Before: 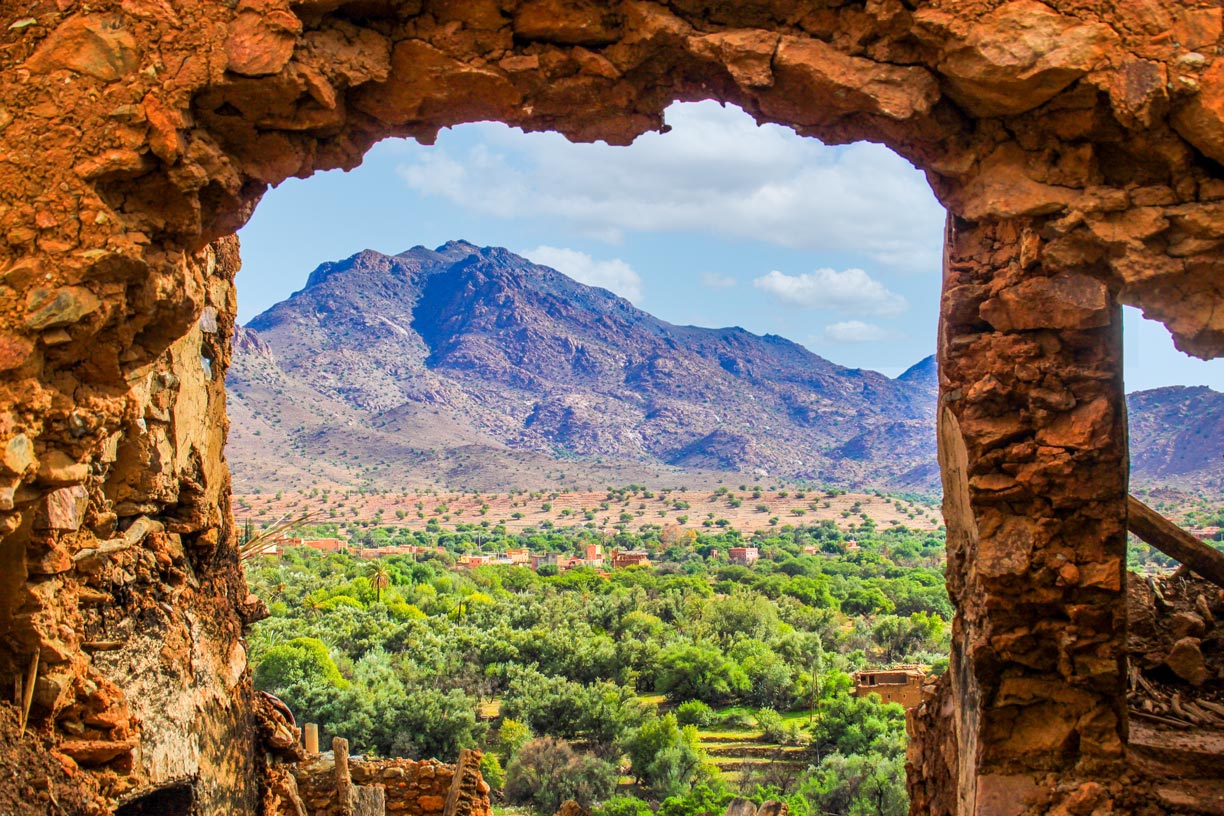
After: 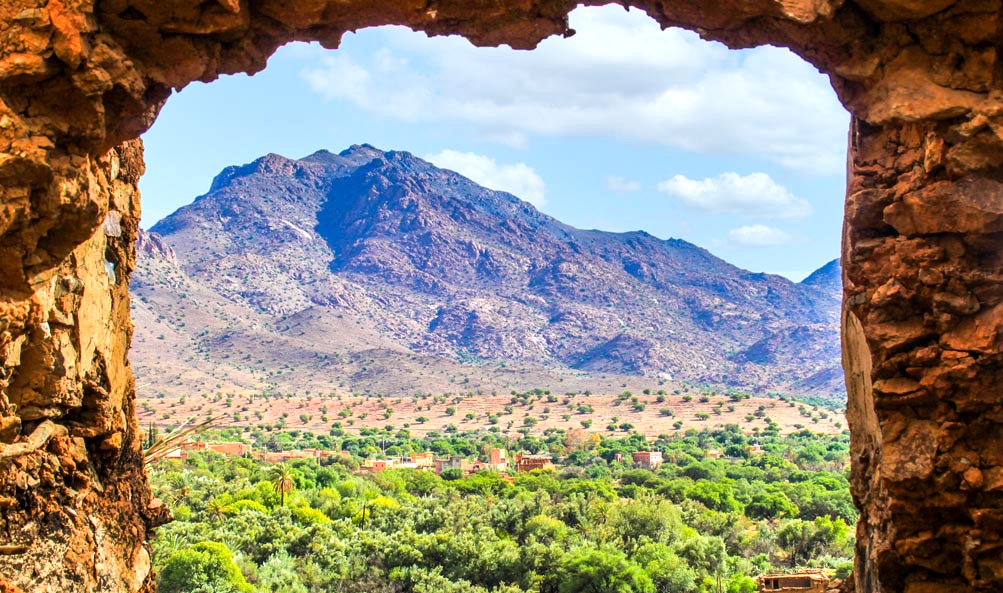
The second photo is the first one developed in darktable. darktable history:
tone equalizer: -8 EV -0.417 EV, -7 EV -0.389 EV, -6 EV -0.333 EV, -5 EV -0.222 EV, -3 EV 0.222 EV, -2 EV 0.333 EV, -1 EV 0.389 EV, +0 EV 0.417 EV, edges refinement/feathering 500, mask exposure compensation -1.57 EV, preserve details no
crop: left 7.856%, top 11.836%, right 10.12%, bottom 15.387%
